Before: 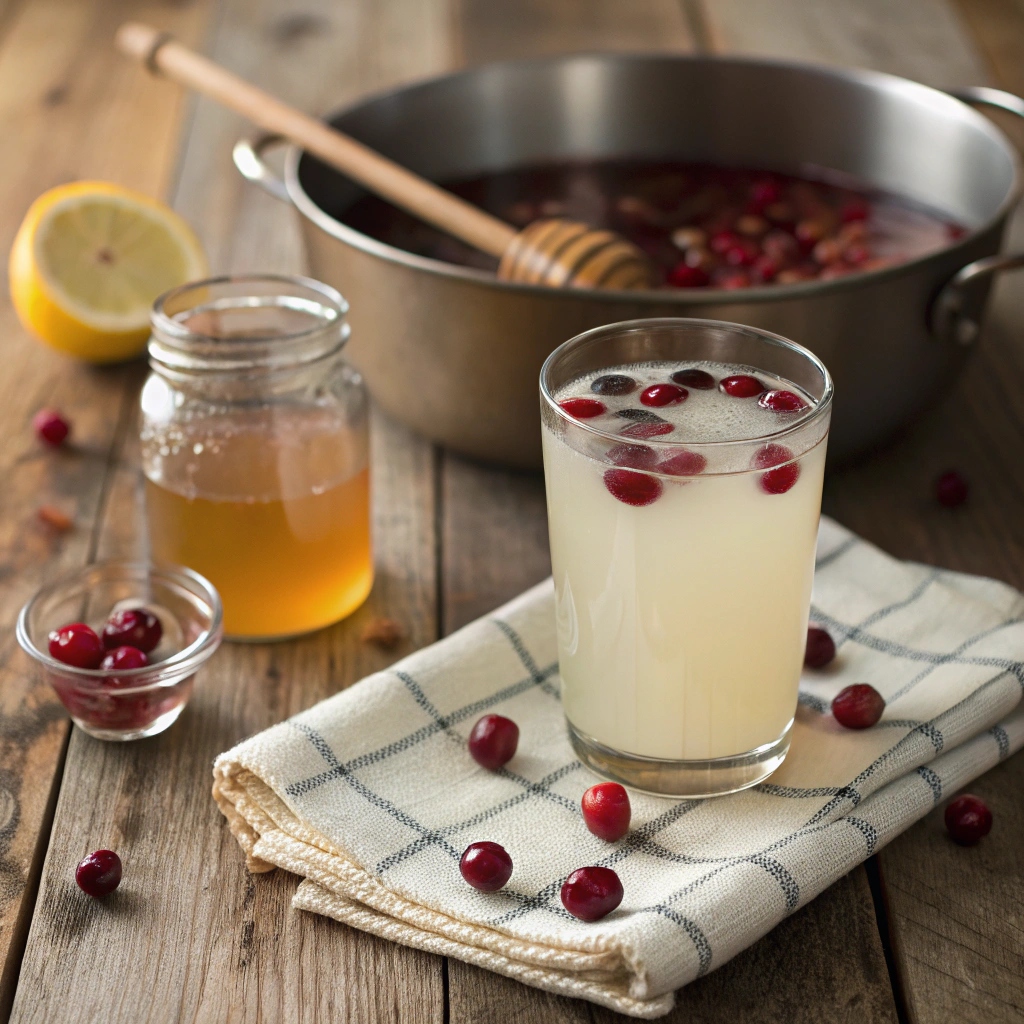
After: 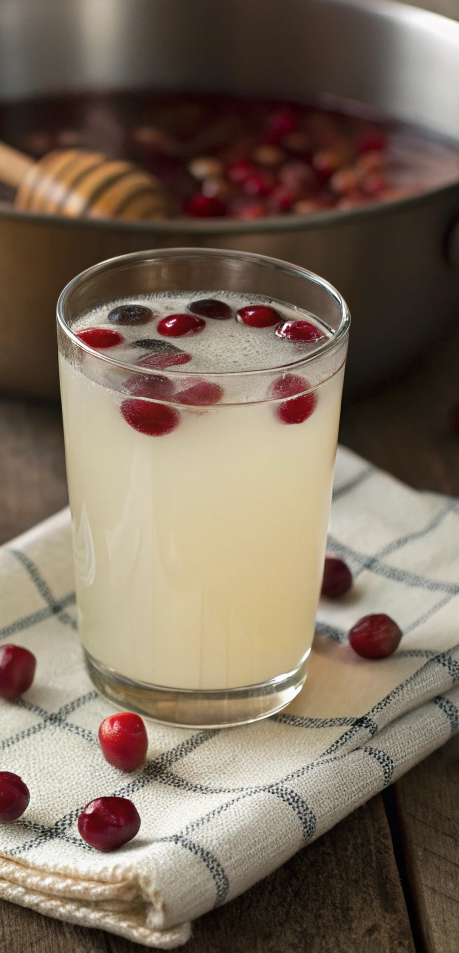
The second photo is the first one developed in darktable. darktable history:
crop: left 47.174%, top 6.862%, right 7.925%
